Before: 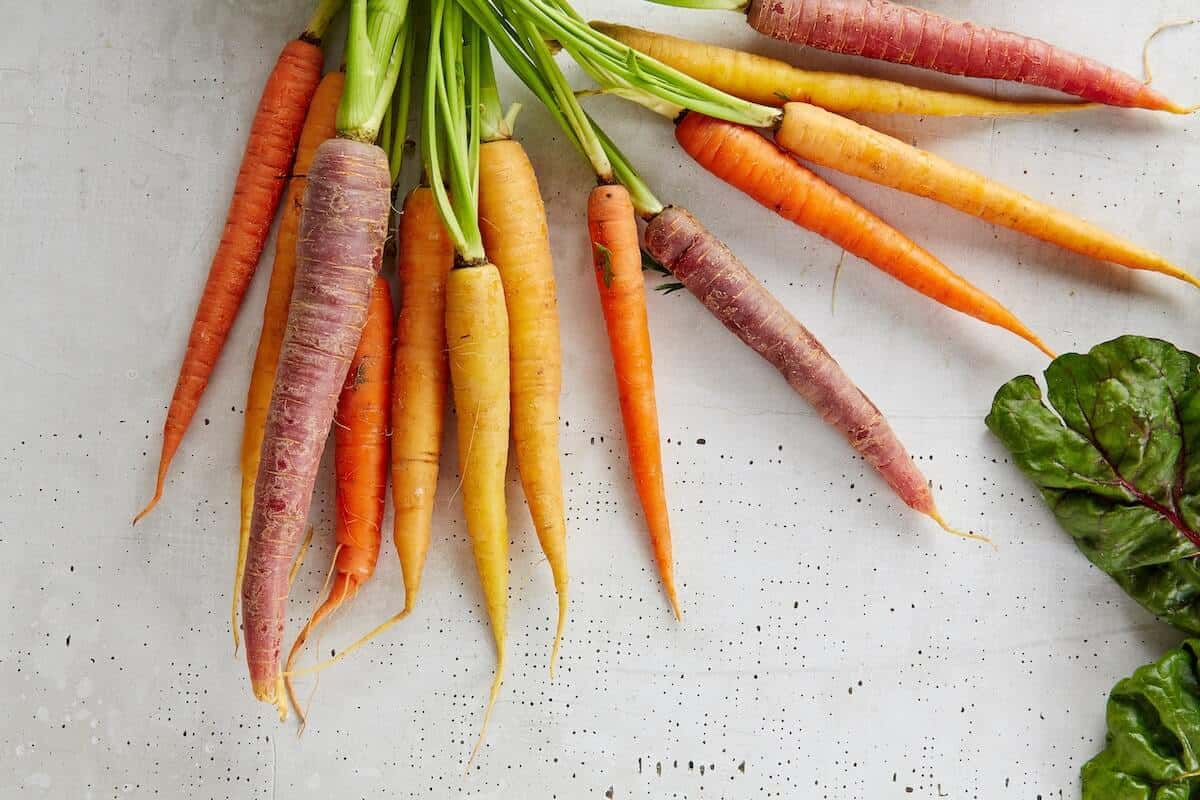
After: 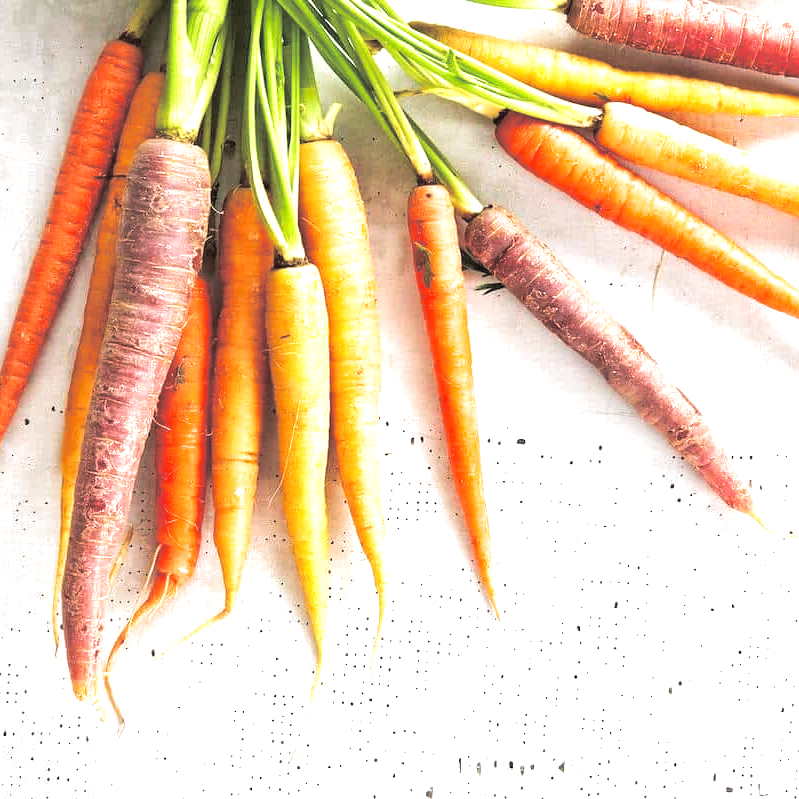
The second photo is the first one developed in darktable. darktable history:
split-toning: shadows › hue 36°, shadows › saturation 0.05, highlights › hue 10.8°, highlights › saturation 0.15, compress 40%
crop and rotate: left 15.055%, right 18.278%
exposure: black level correction 0, exposure 1.1 EV, compensate exposure bias true, compensate highlight preservation false
